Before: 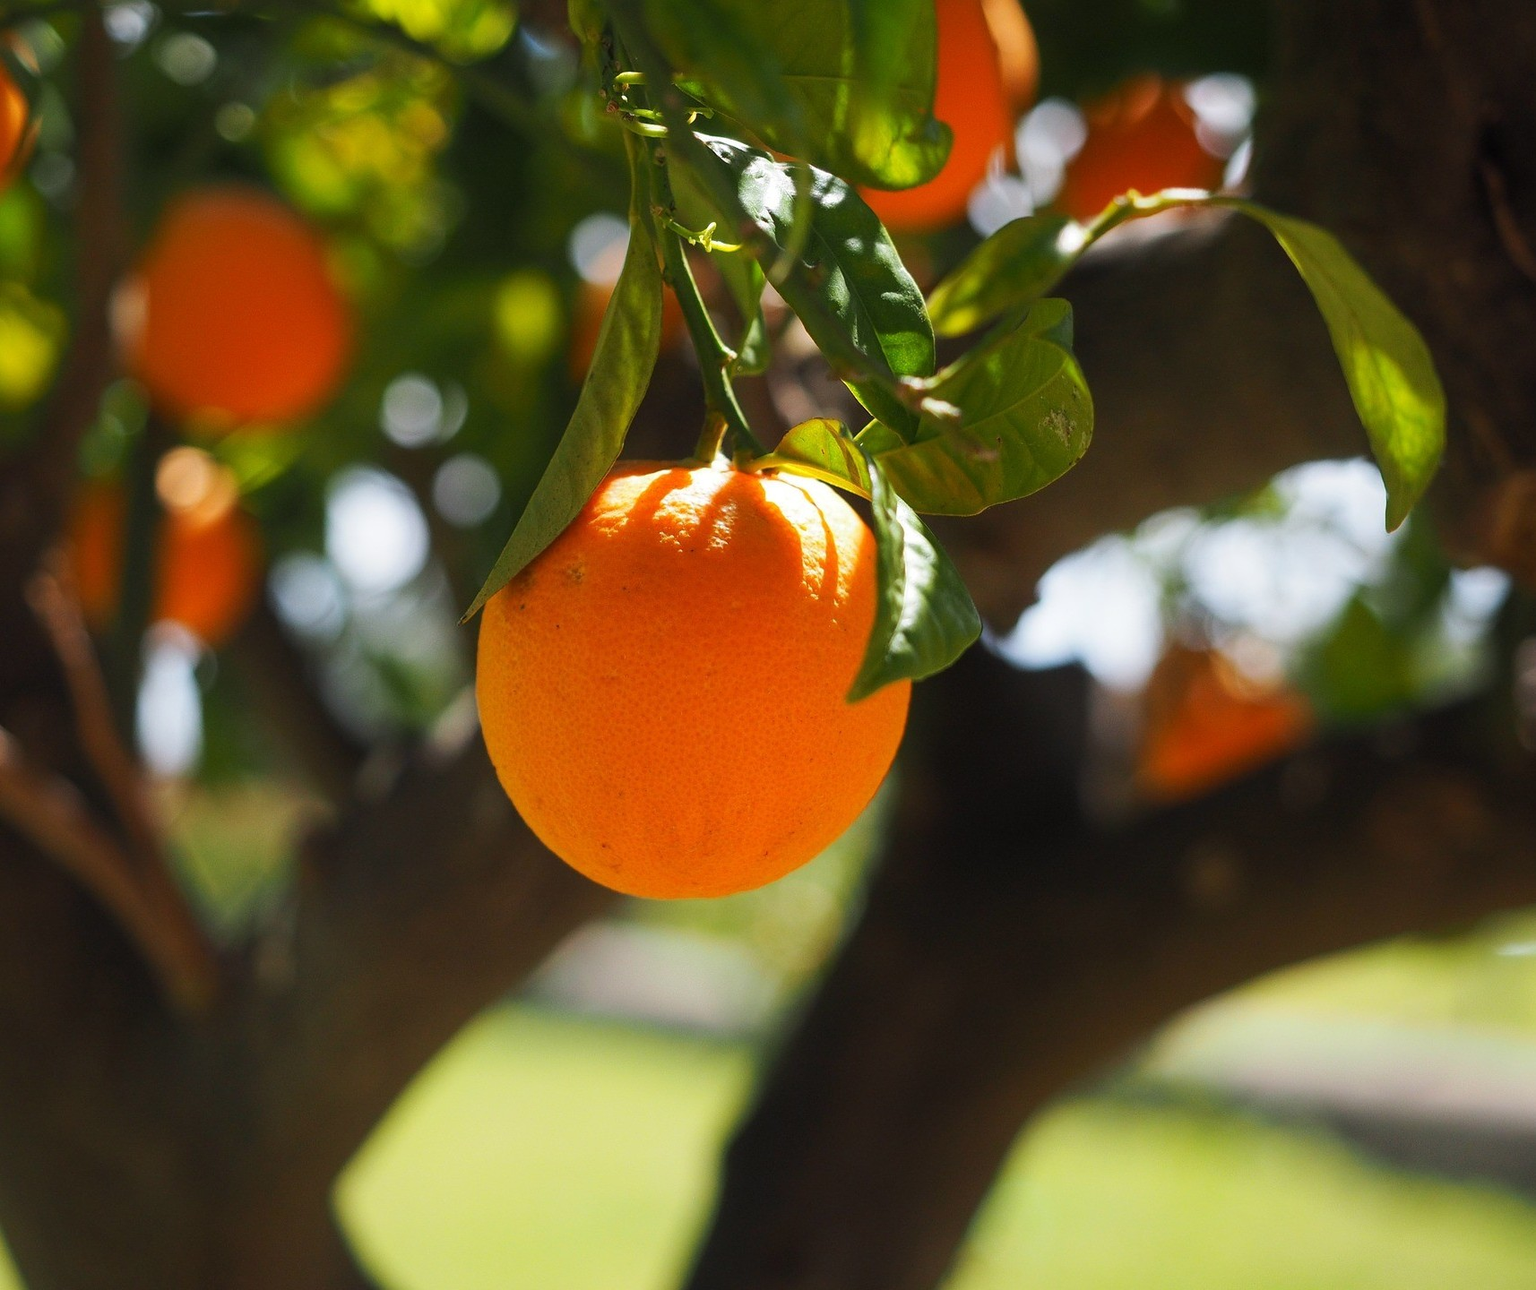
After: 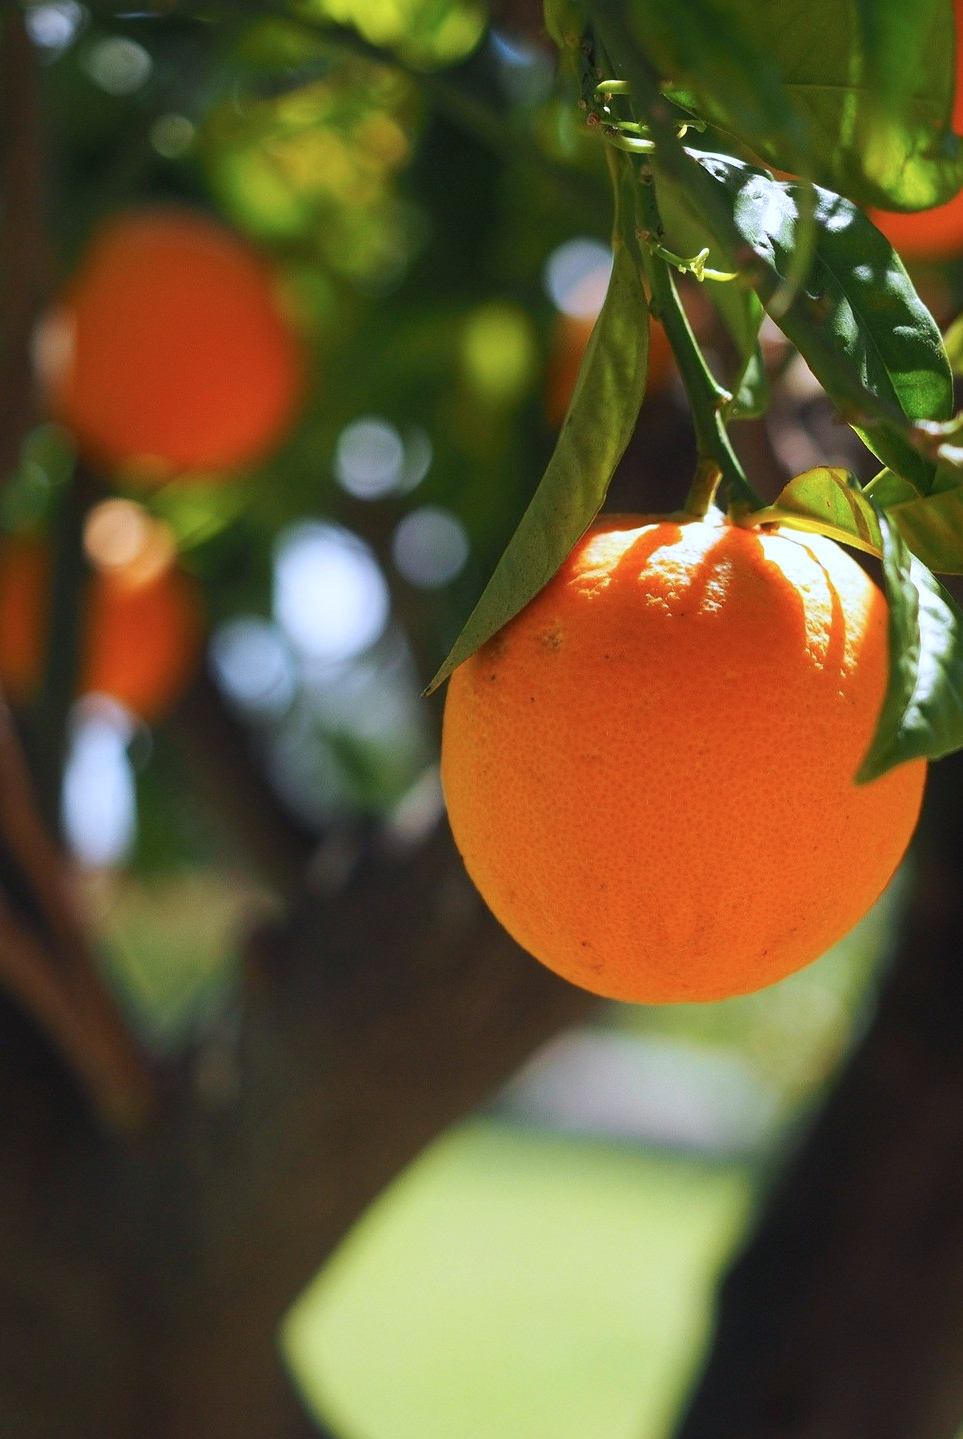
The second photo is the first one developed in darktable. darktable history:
color calibration: illuminant custom, x 0.372, y 0.382, temperature 4280.86 K
crop: left 5.253%, right 38.544%
